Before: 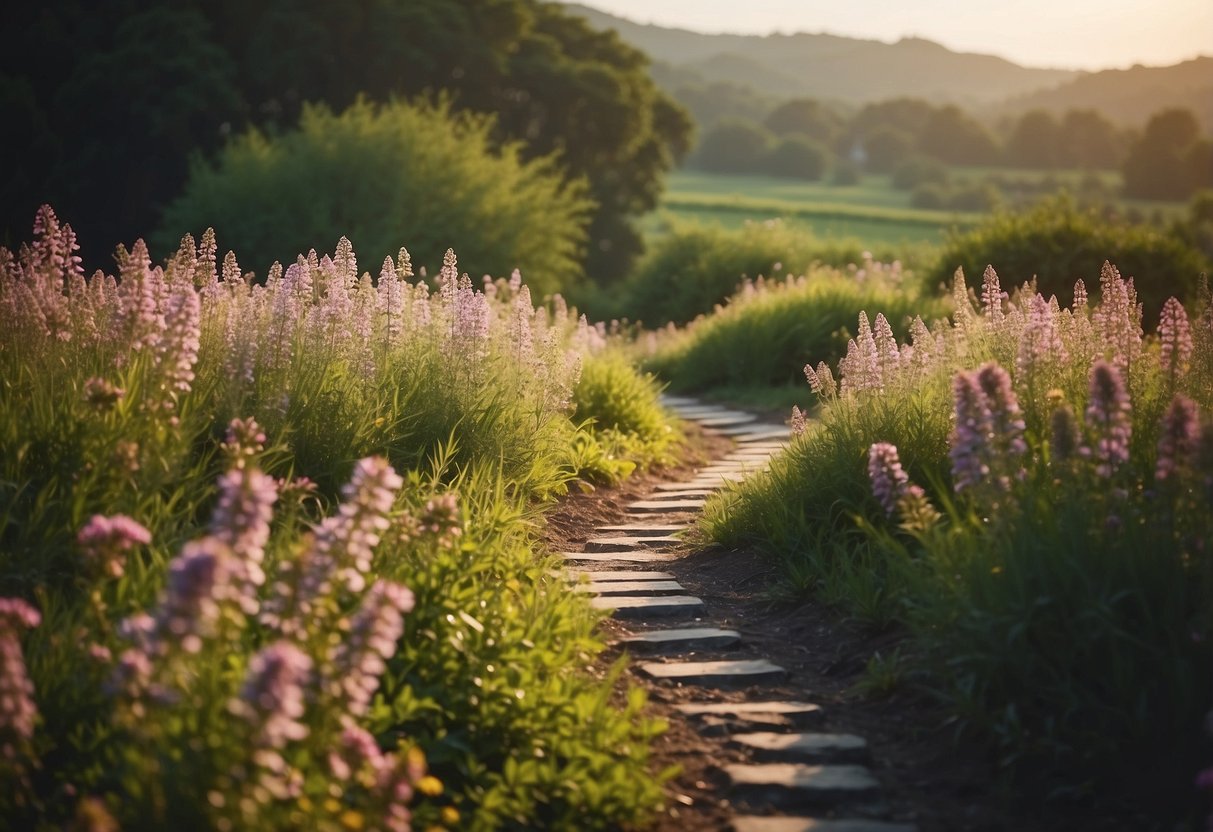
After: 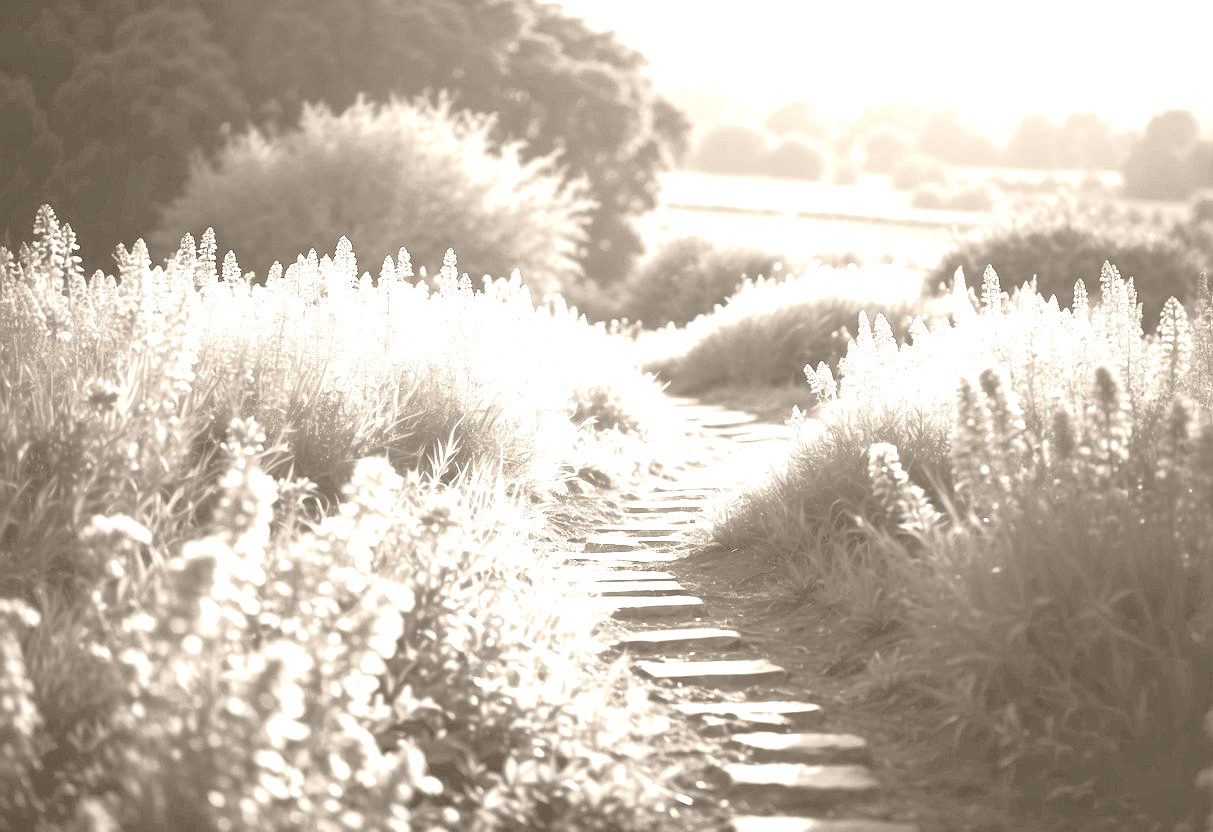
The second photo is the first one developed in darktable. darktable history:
colorize: hue 34.49°, saturation 35.33%, source mix 100%, version 1
tone curve: curves: ch0 [(0, 0) (0.105, 0.068) (0.181, 0.185) (0.28, 0.291) (0.384, 0.404) (0.485, 0.531) (0.638, 0.681) (0.795, 0.879) (1, 0.977)]; ch1 [(0, 0) (0.161, 0.092) (0.35, 0.33) (0.379, 0.401) (0.456, 0.469) (0.504, 0.5) (0.512, 0.514) (0.58, 0.597) (0.635, 0.646) (1, 1)]; ch2 [(0, 0) (0.371, 0.362) (0.437, 0.437) (0.5, 0.5) (0.53, 0.523) (0.56, 0.58) (0.622, 0.606) (1, 1)], color space Lab, independent channels, preserve colors none
color zones: curves: ch1 [(0.263, 0.53) (0.376, 0.287) (0.487, 0.512) (0.748, 0.547) (1, 0.513)]; ch2 [(0.262, 0.45) (0.751, 0.477)], mix 31.98%
exposure: exposure 1 EV, compensate highlight preservation false
